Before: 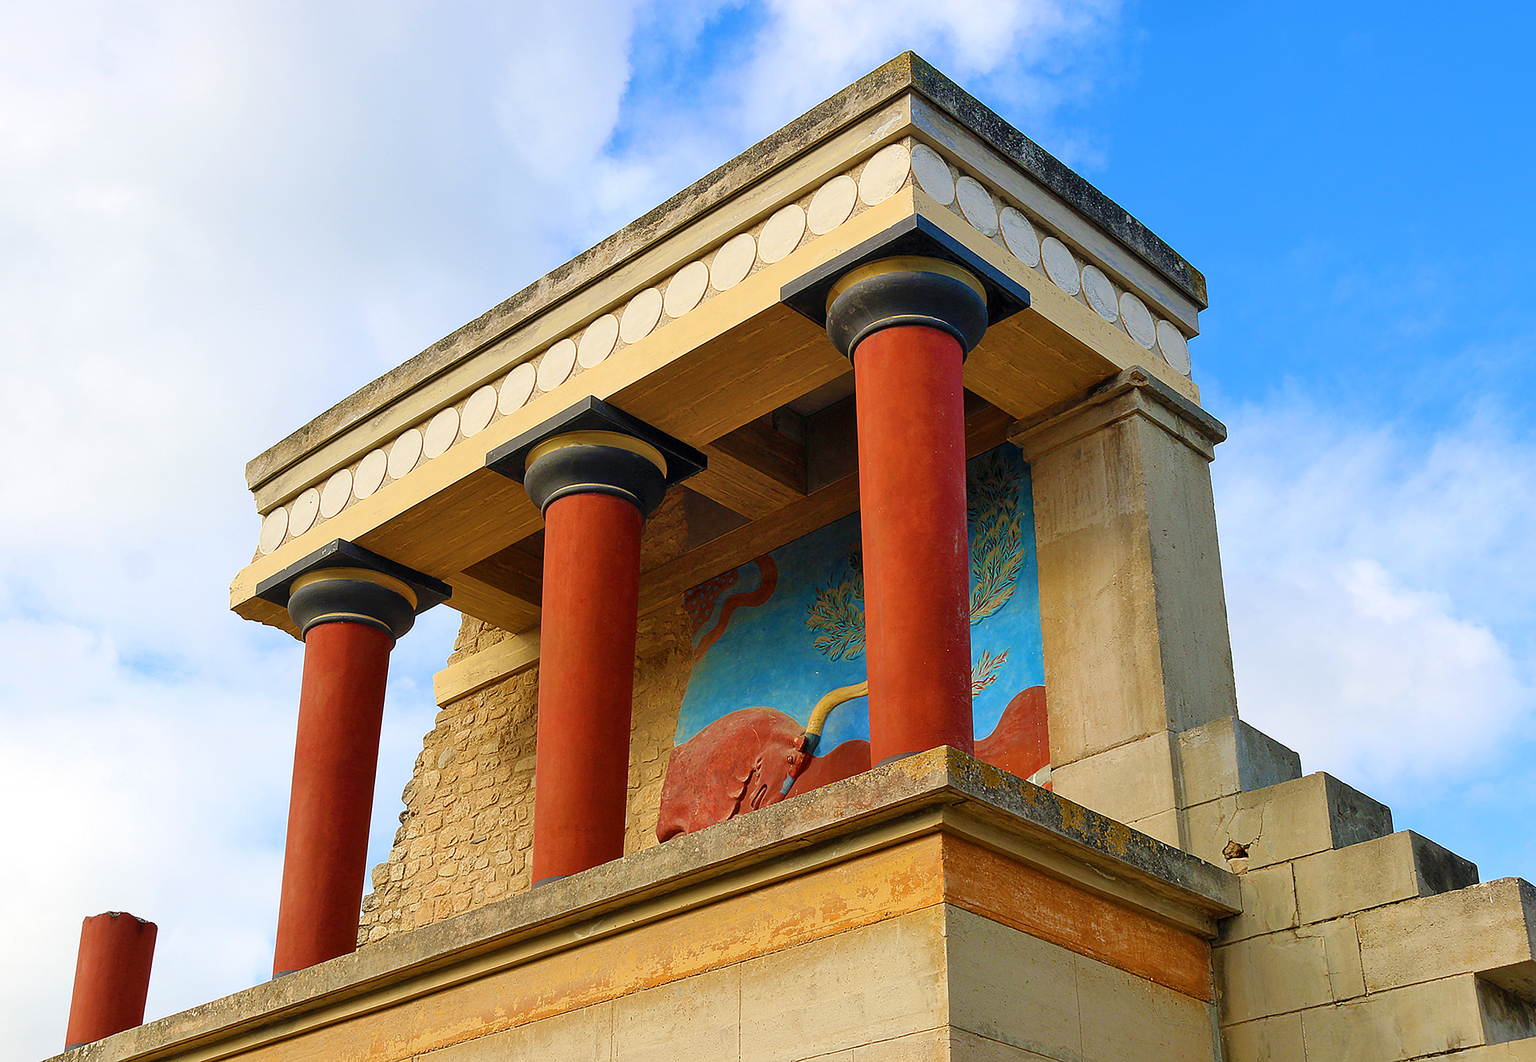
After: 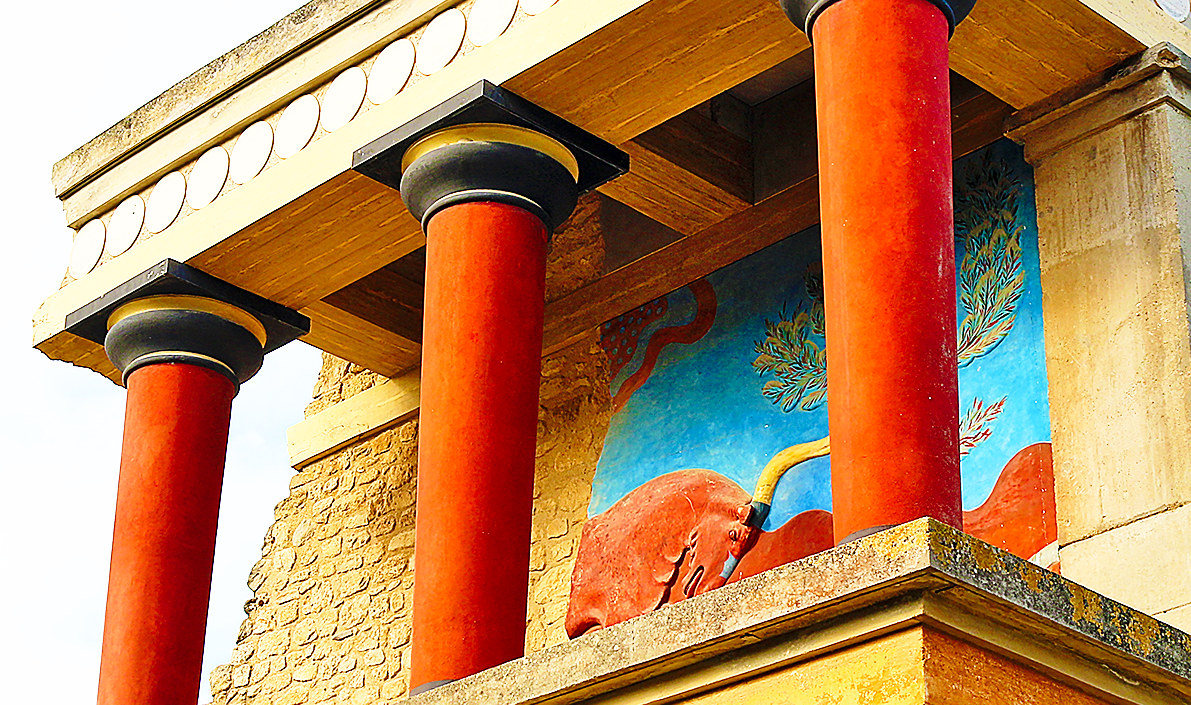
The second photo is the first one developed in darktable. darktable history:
base curve: curves: ch0 [(0, 0) (0.026, 0.03) (0.109, 0.232) (0.351, 0.748) (0.669, 0.968) (1, 1)], preserve colors none
sharpen: on, module defaults
crop: left 13.312%, top 31.28%, right 24.627%, bottom 15.582%
